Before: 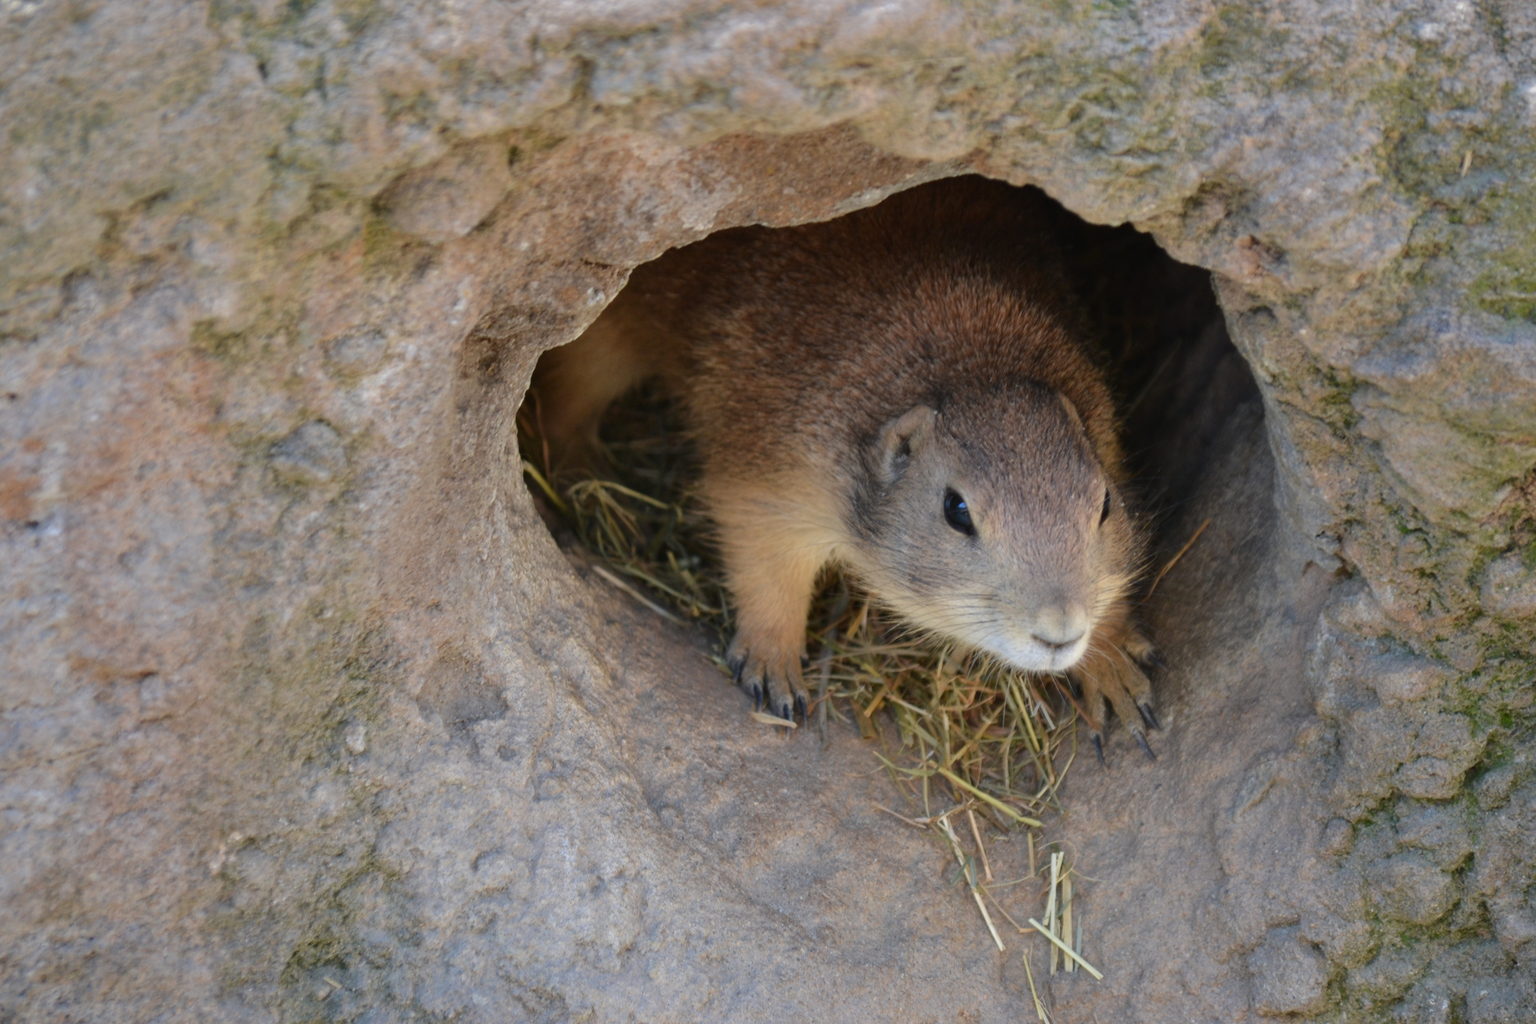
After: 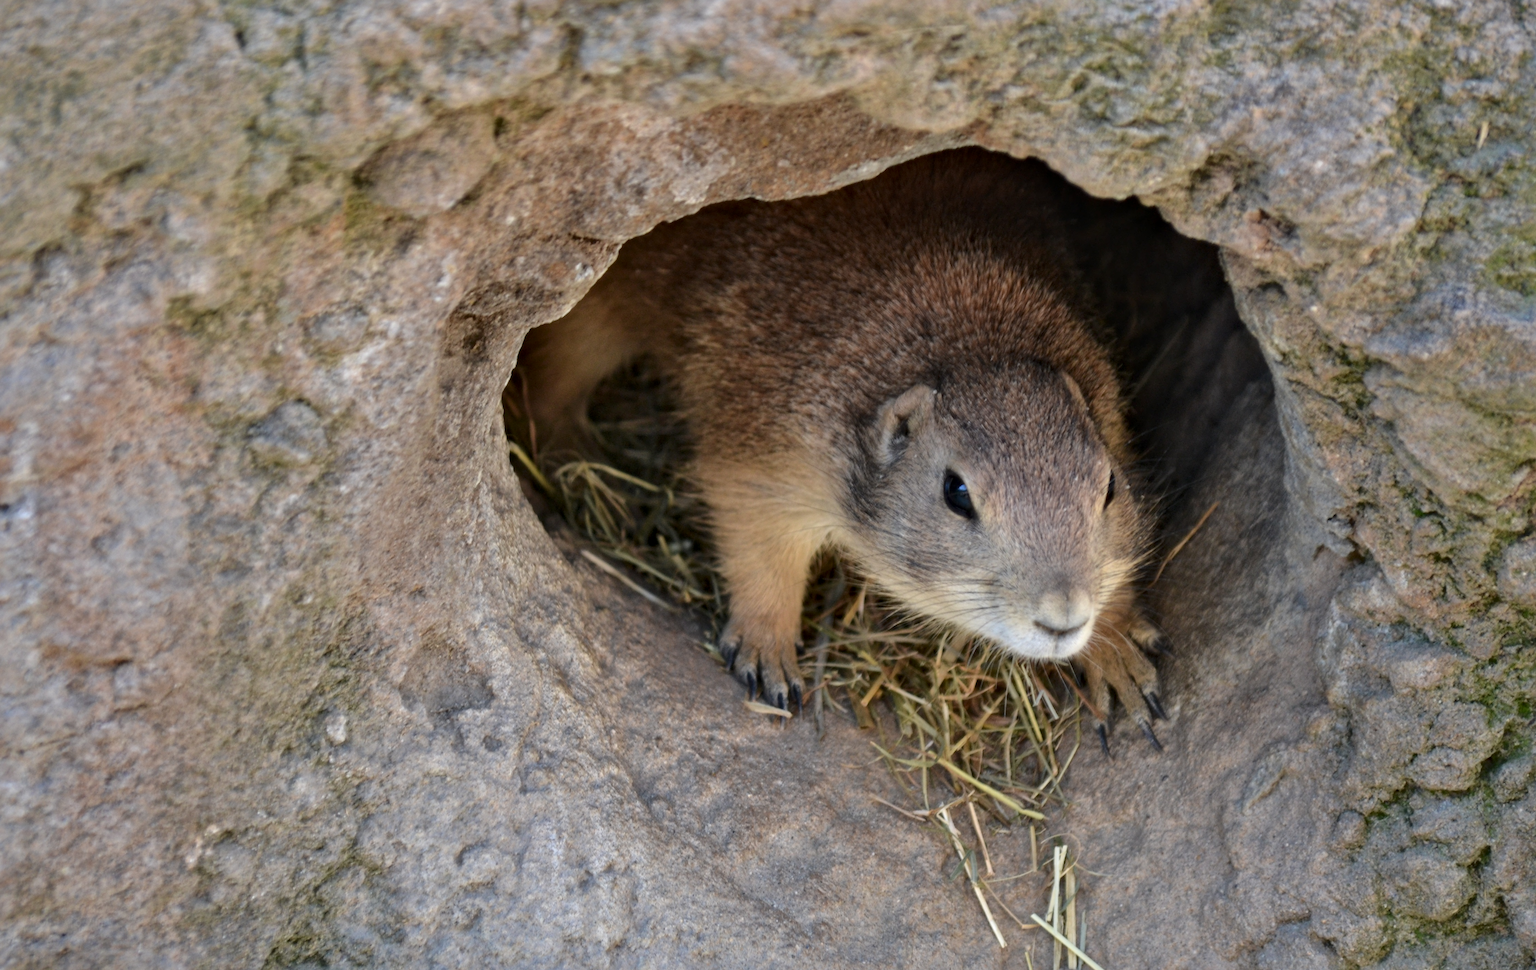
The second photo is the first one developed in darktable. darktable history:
local contrast: mode bilateral grid, contrast 25, coarseness 47, detail 151%, midtone range 0.2
crop: left 1.964%, top 3.251%, right 1.122%, bottom 4.933%
